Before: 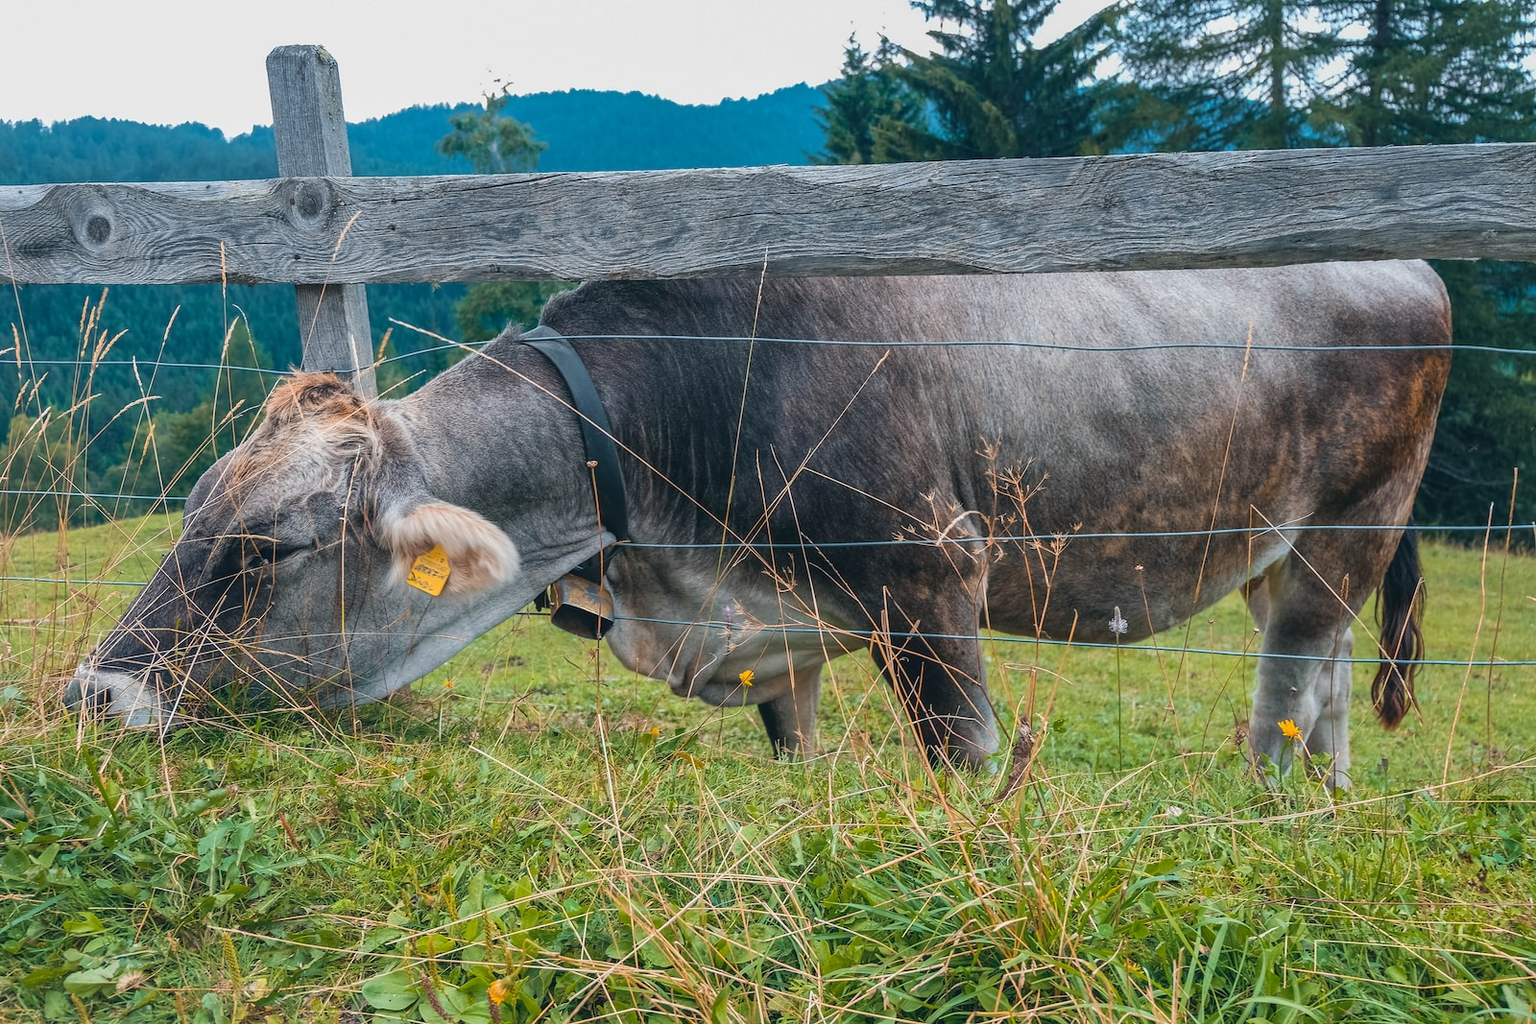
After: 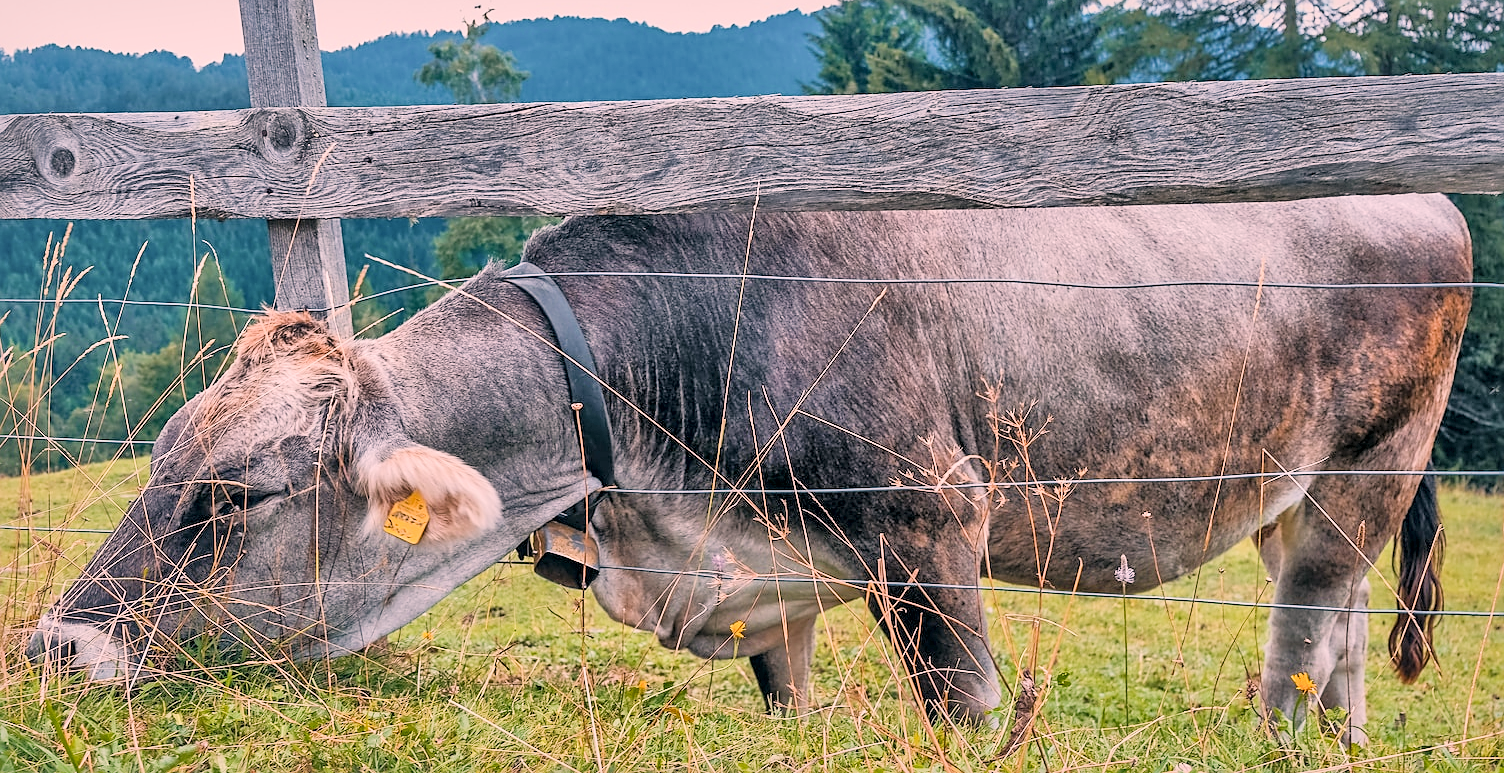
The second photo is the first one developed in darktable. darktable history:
color correction: highlights a* 14.5, highlights b* 4.89
sharpen: on, module defaults
exposure: black level correction 0.001, exposure 0.5 EV, compensate exposure bias true, compensate highlight preservation false
local contrast: mode bilateral grid, contrast 25, coarseness 61, detail 151%, midtone range 0.2
tone equalizer: -7 EV 0.146 EV, -6 EV 0.591 EV, -5 EV 1.14 EV, -4 EV 1.29 EV, -3 EV 1.17 EV, -2 EV 0.6 EV, -1 EV 0.157 EV
filmic rgb: black relative exposure -4.13 EV, white relative exposure 5.14 EV, hardness 2.06, contrast 1.162, iterations of high-quality reconstruction 0
crop: left 2.539%, top 7.289%, right 3.437%, bottom 20.215%
